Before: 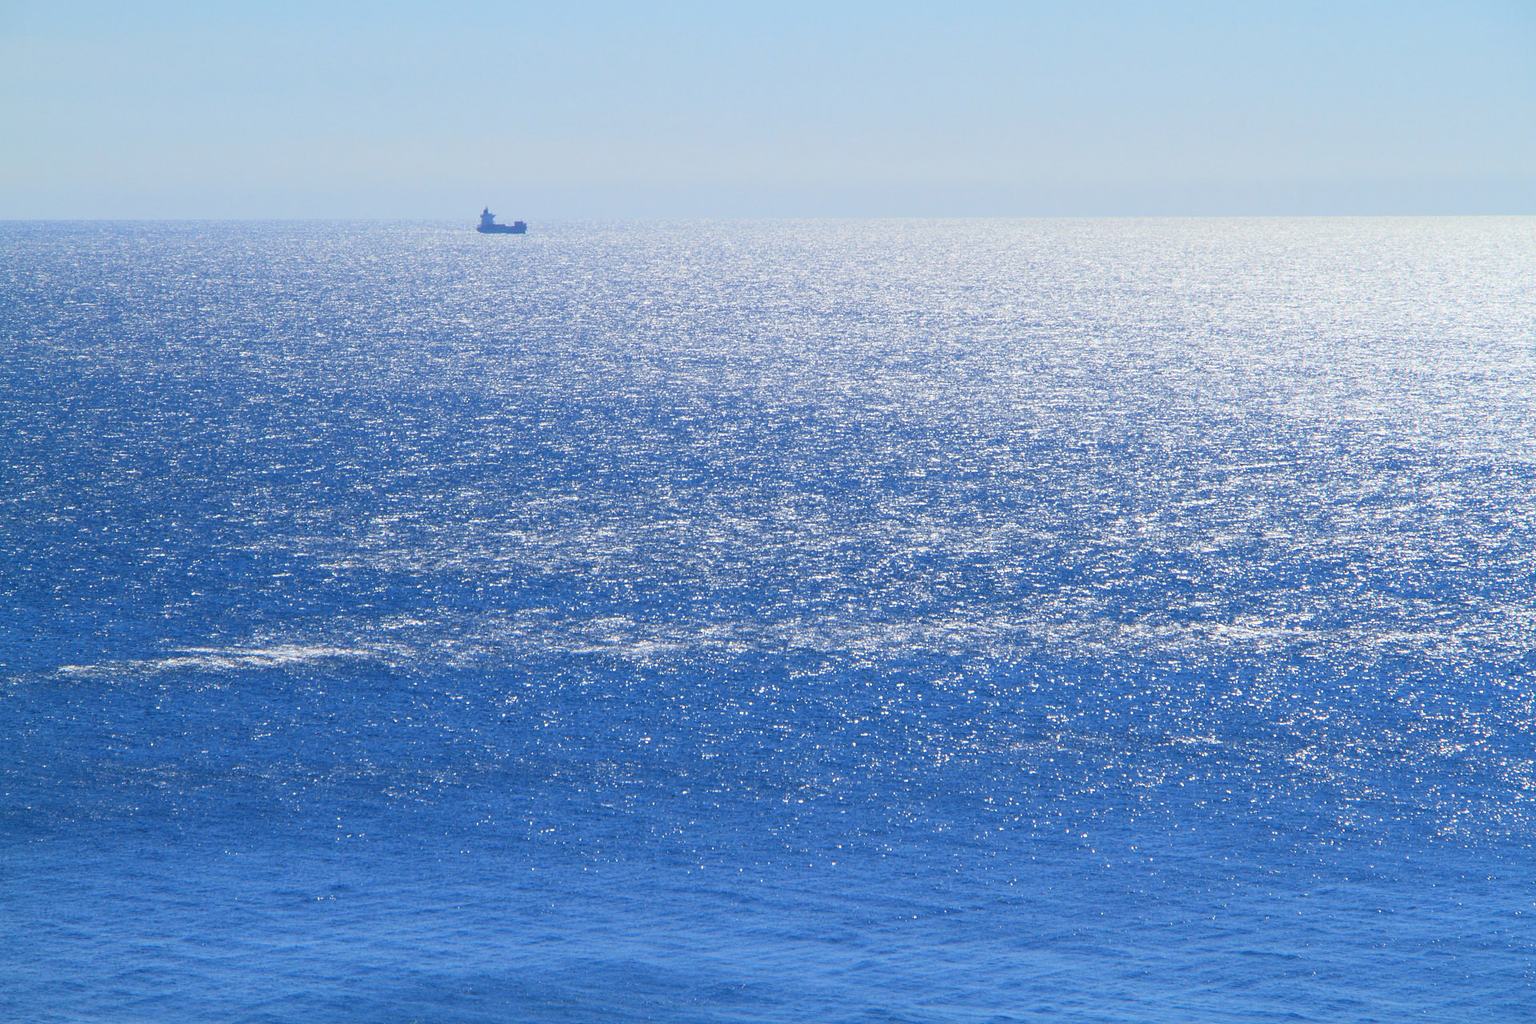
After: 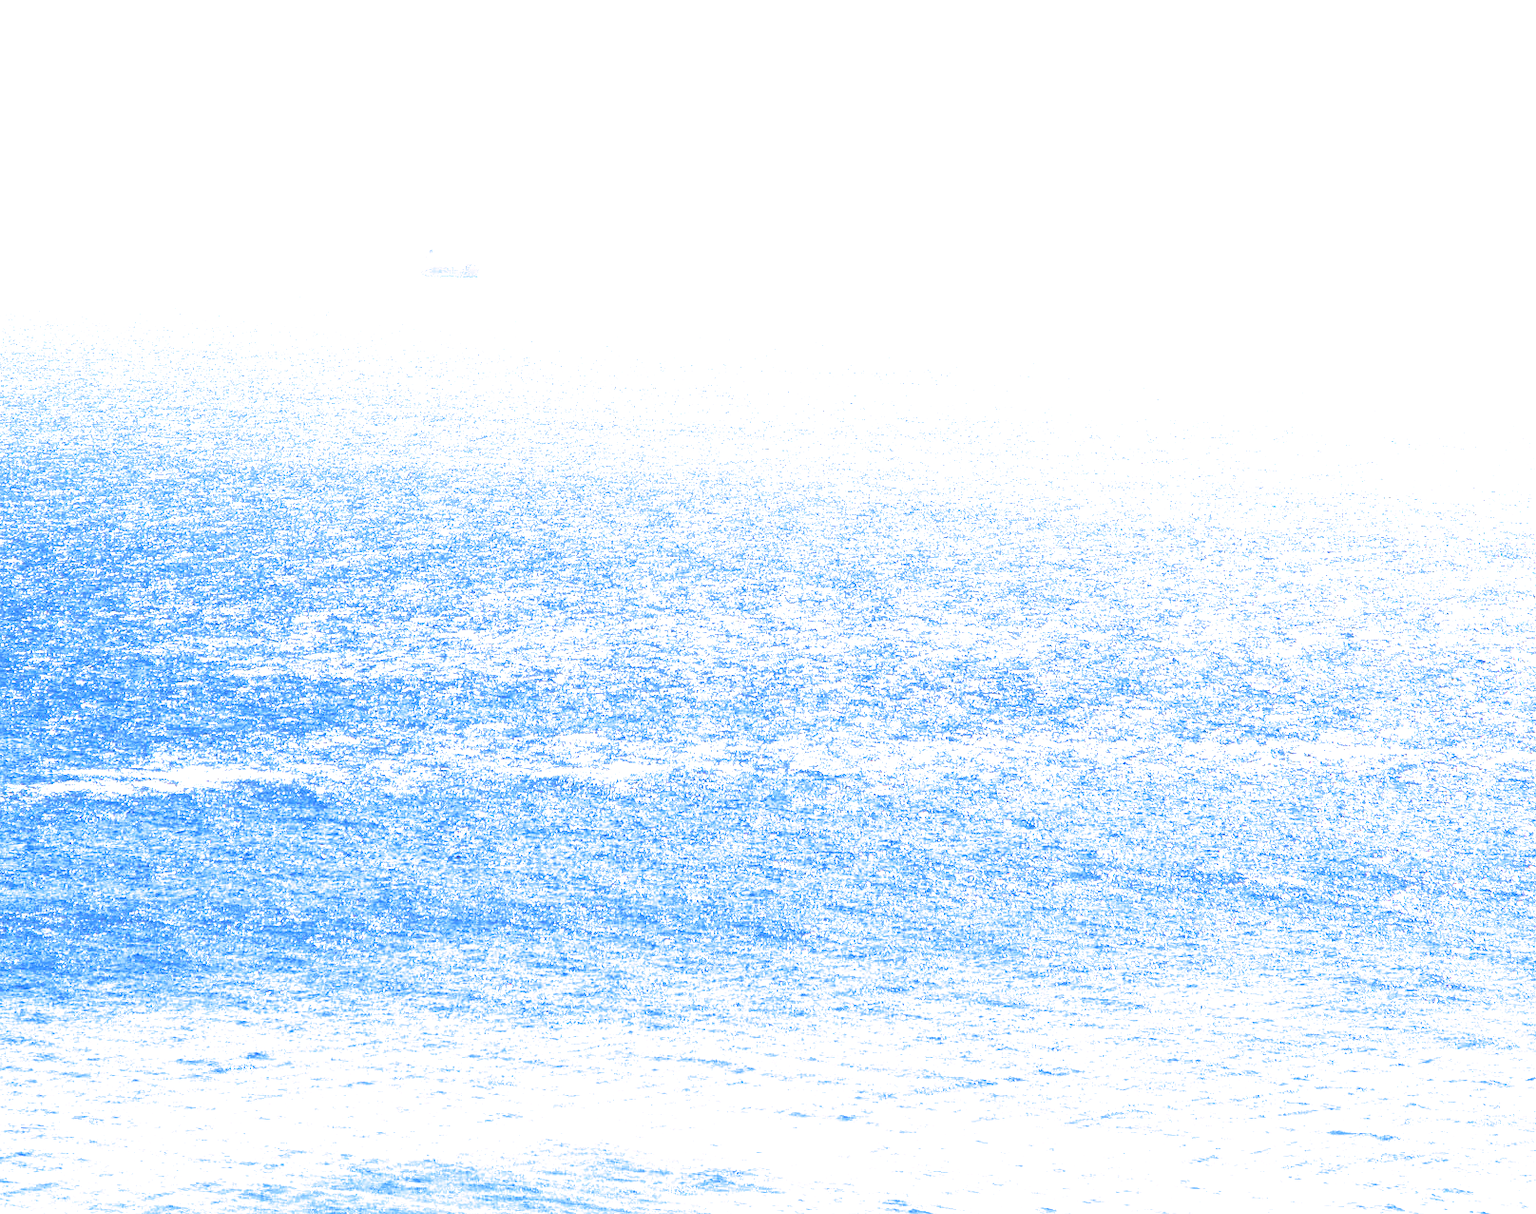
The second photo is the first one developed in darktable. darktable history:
split-toning: highlights › hue 180°
crop: left 8.026%, right 7.374%
exposure: black level correction 0, exposure 1.9 EV, compensate highlight preservation false
